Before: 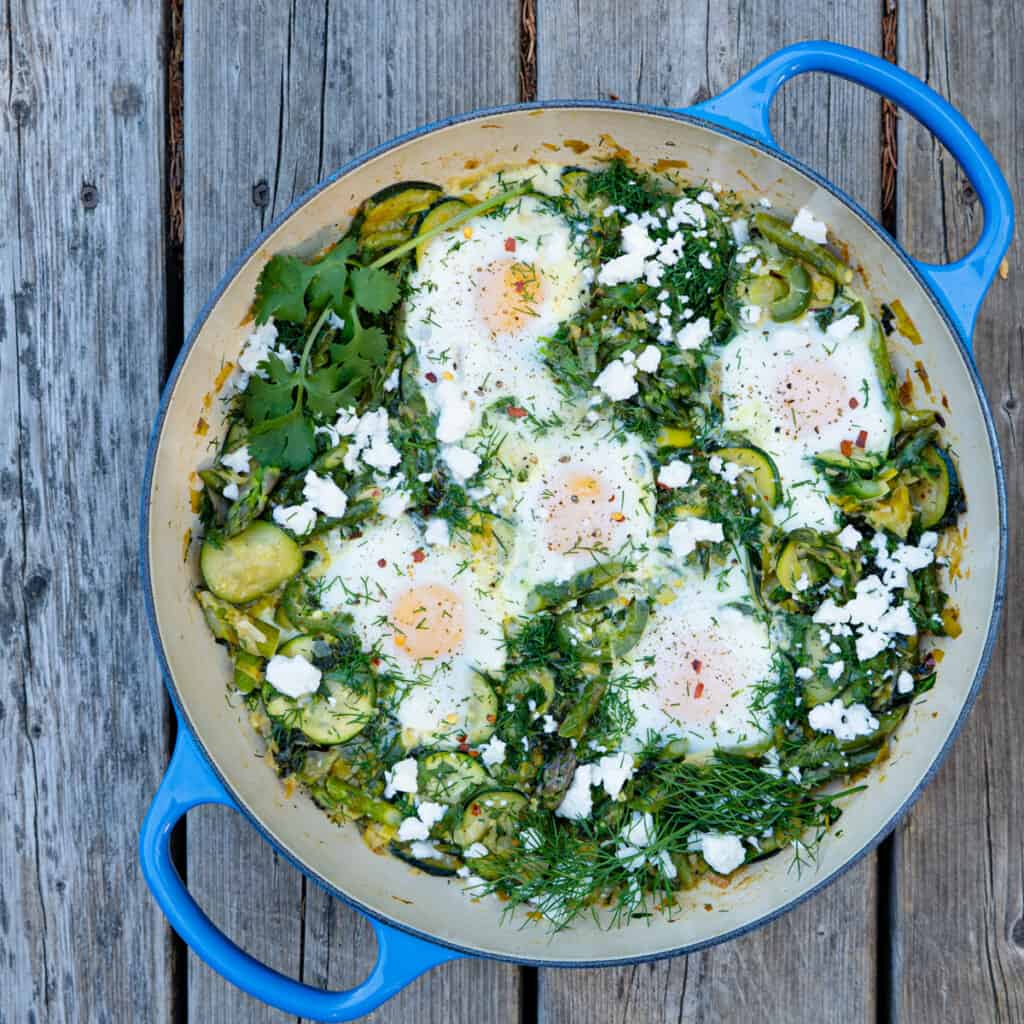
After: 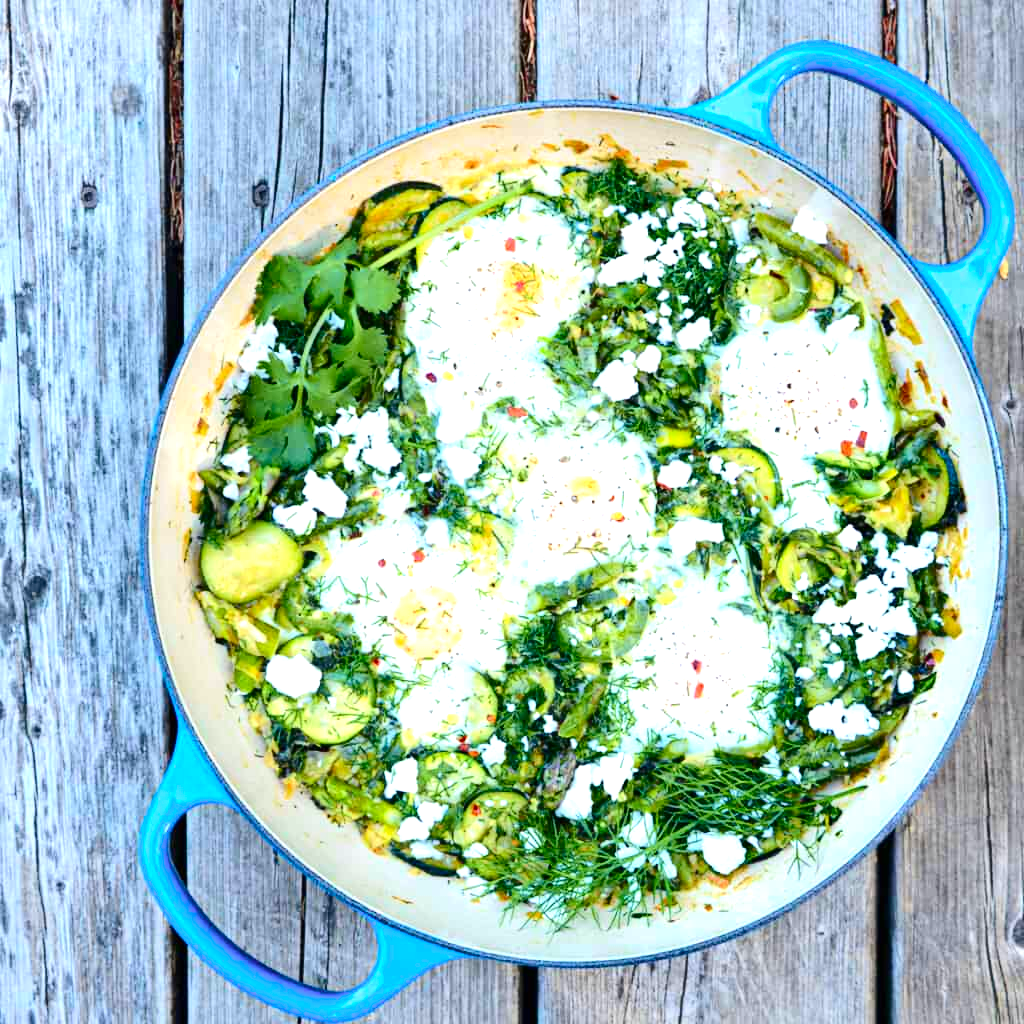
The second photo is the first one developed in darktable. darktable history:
tone curve: curves: ch0 [(0, 0) (0.126, 0.086) (0.338, 0.307) (0.494, 0.531) (0.703, 0.762) (1, 1)]; ch1 [(0, 0) (0.346, 0.324) (0.45, 0.426) (0.5, 0.5) (0.522, 0.517) (0.55, 0.578) (1, 1)]; ch2 [(0, 0) (0.44, 0.424) (0.501, 0.499) (0.554, 0.554) (0.622, 0.667) (0.707, 0.746) (1, 1)], color space Lab, independent channels, preserve colors none
exposure: black level correction 0, exposure 0.953 EV, compensate exposure bias true, compensate highlight preservation false
